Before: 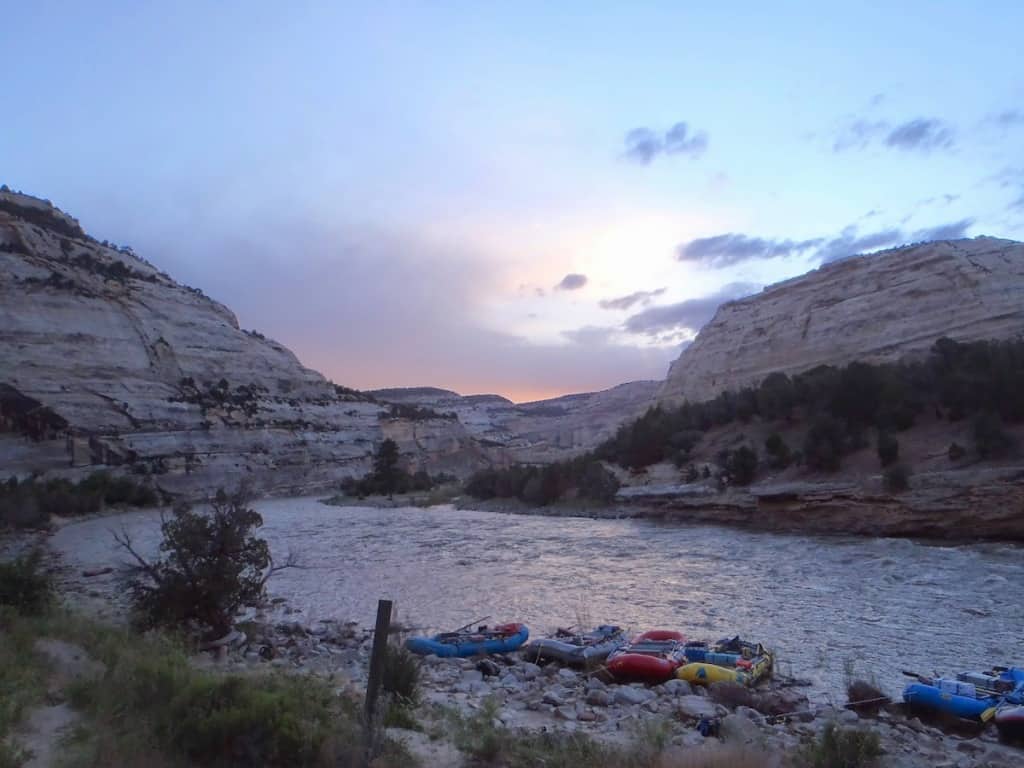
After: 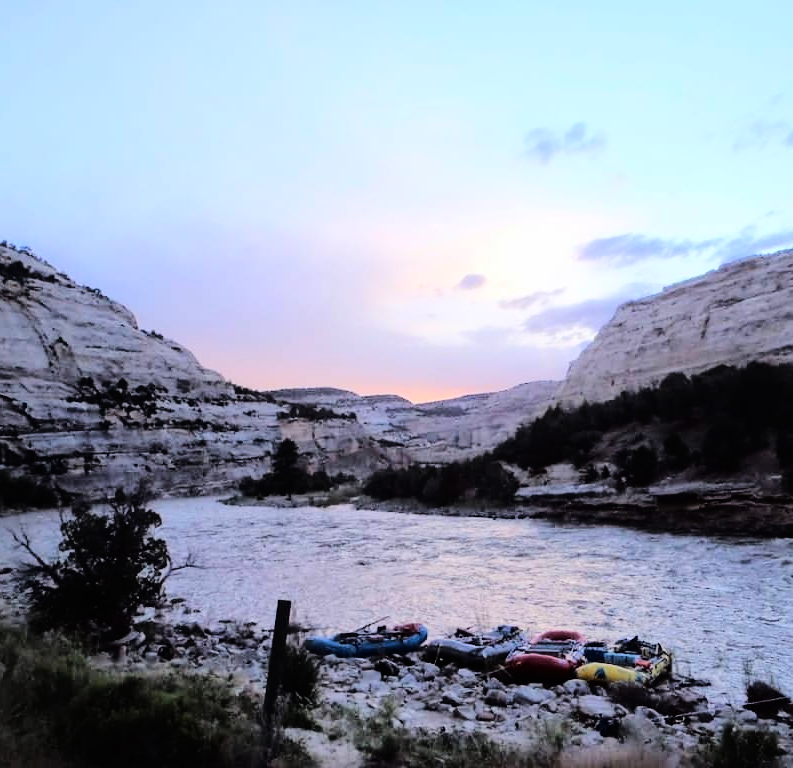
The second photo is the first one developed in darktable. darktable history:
crop: left 9.896%, right 12.639%
base curve: curves: ch0 [(0, 0) (0.036, 0.01) (0.123, 0.254) (0.258, 0.504) (0.507, 0.748) (1, 1)]
